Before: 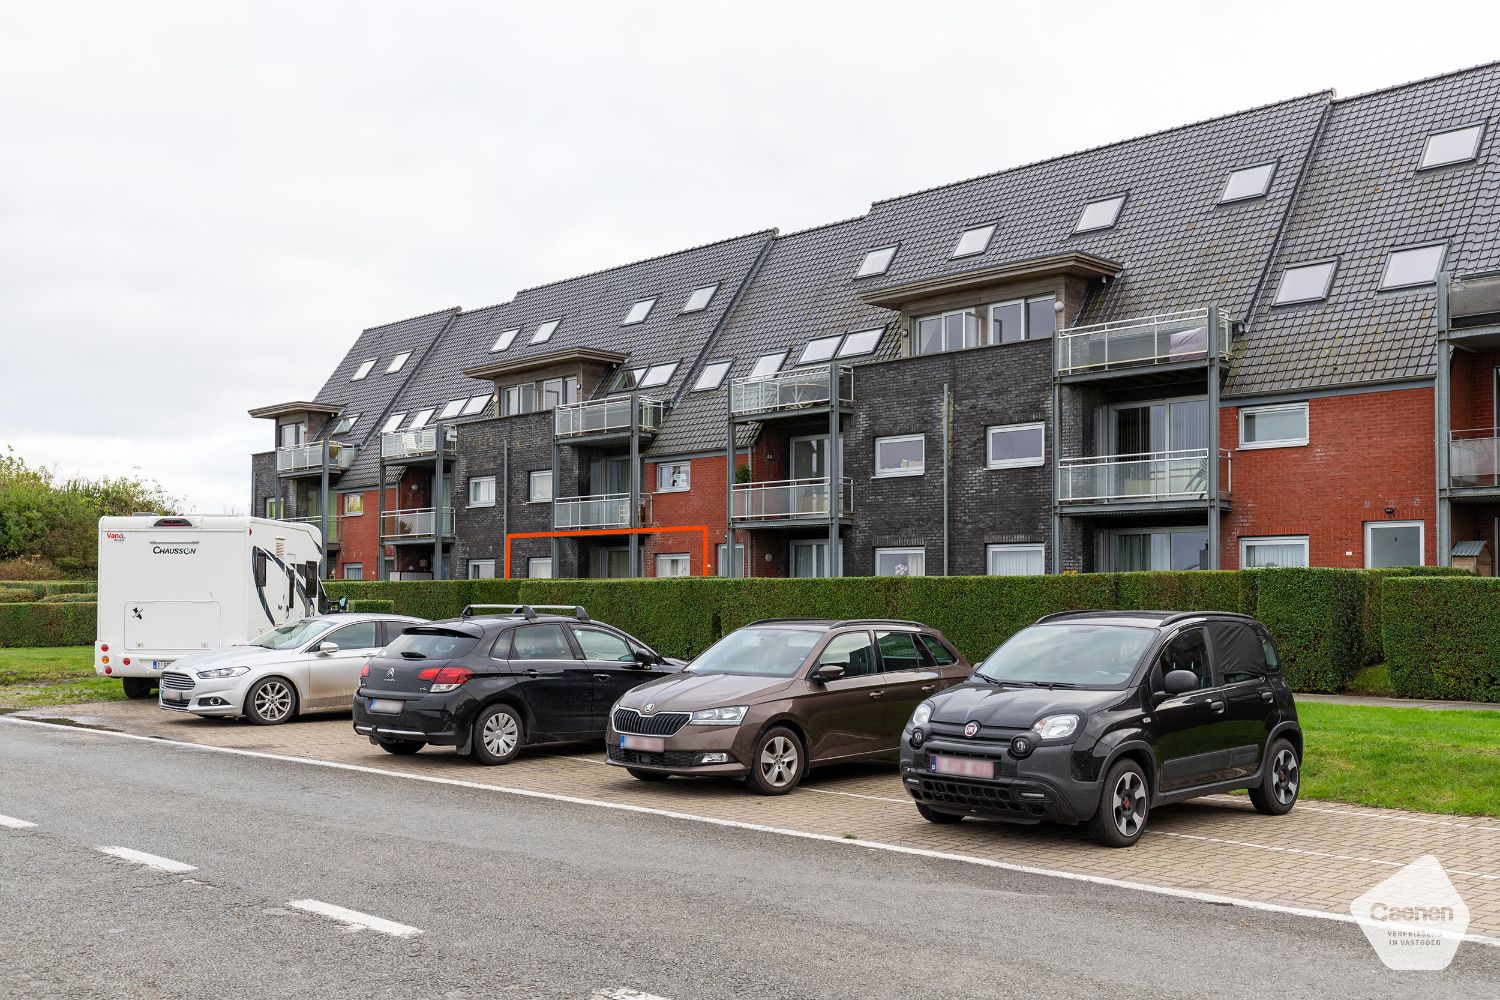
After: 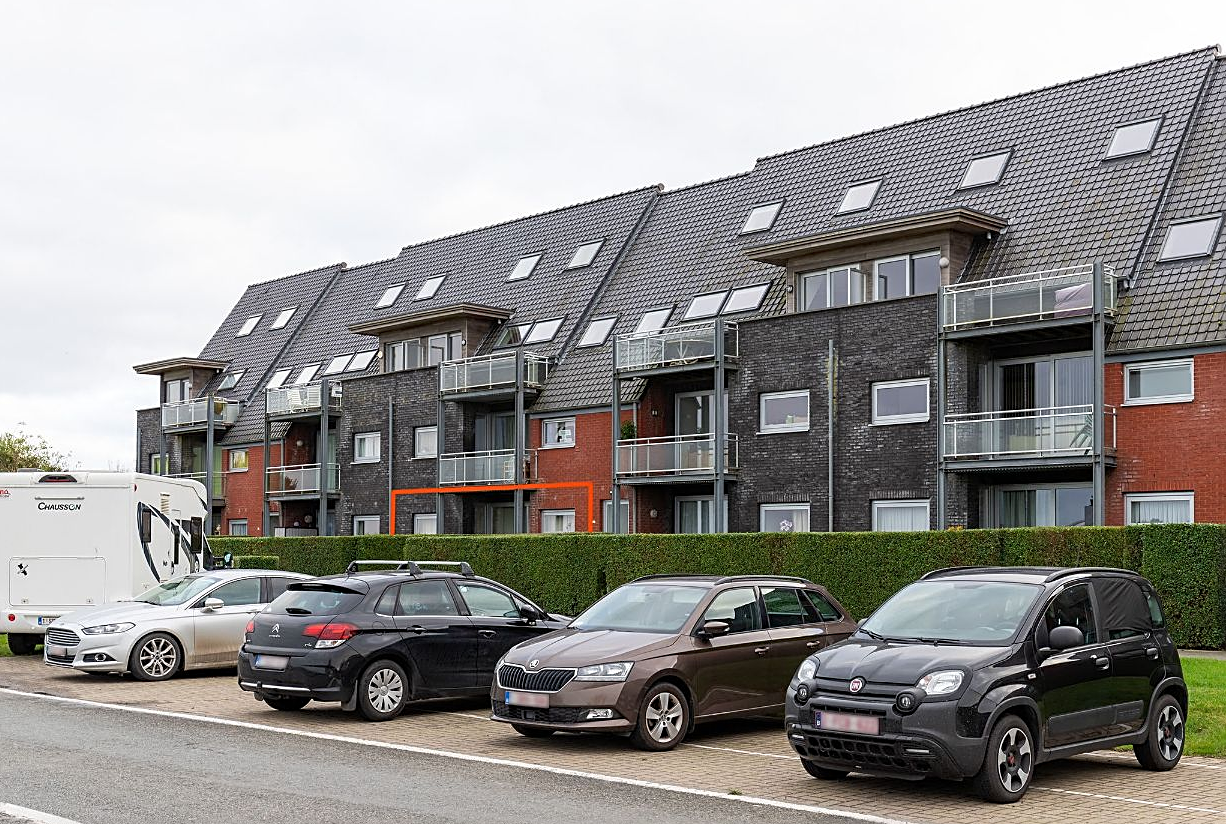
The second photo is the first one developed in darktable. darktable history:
sharpen: on, module defaults
crop and rotate: left 7.679%, top 4.466%, right 10.554%, bottom 13.072%
